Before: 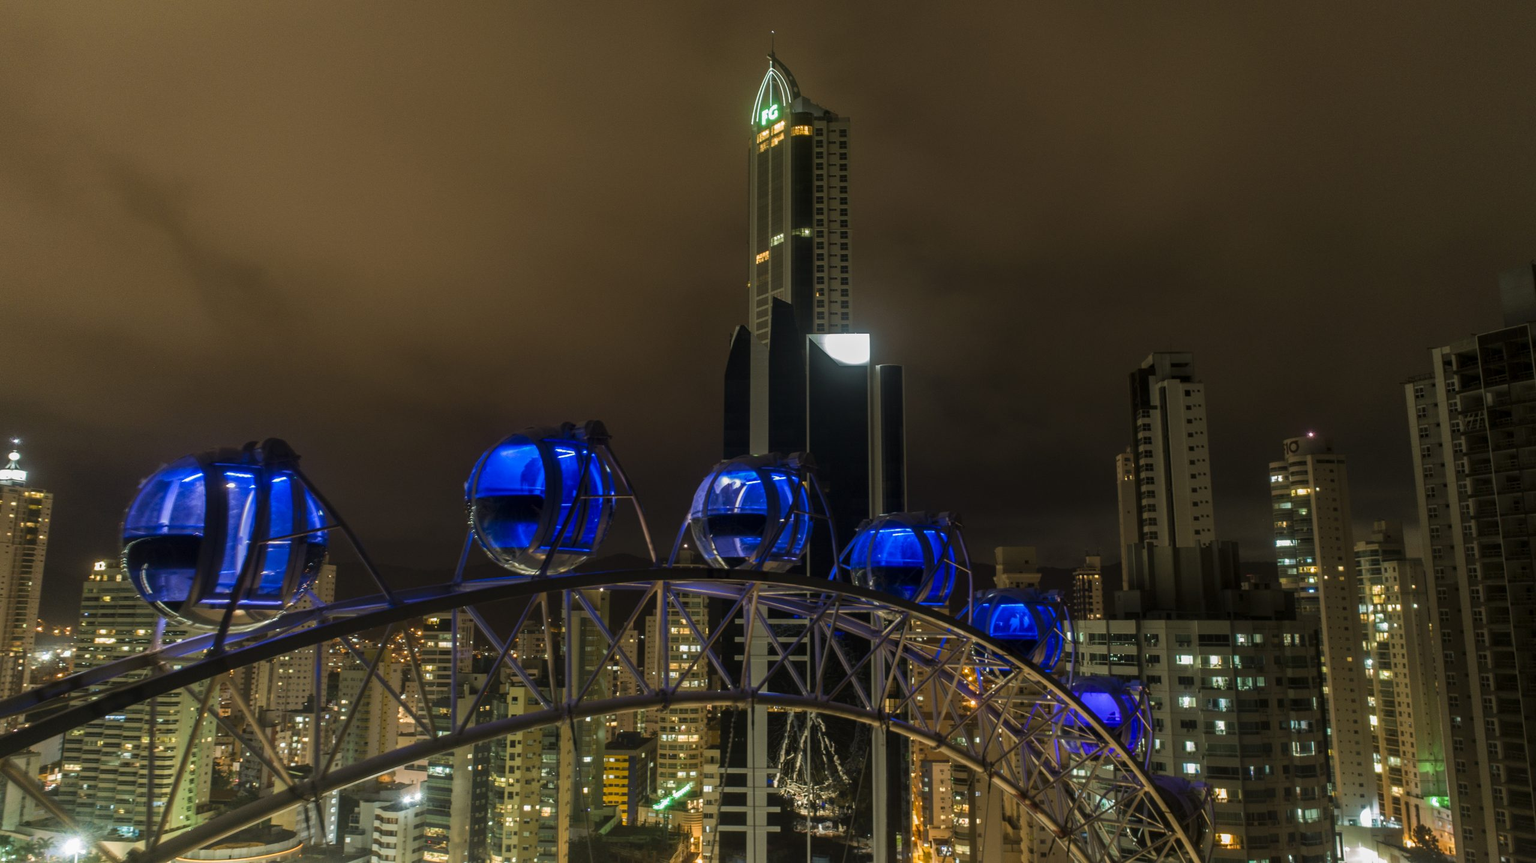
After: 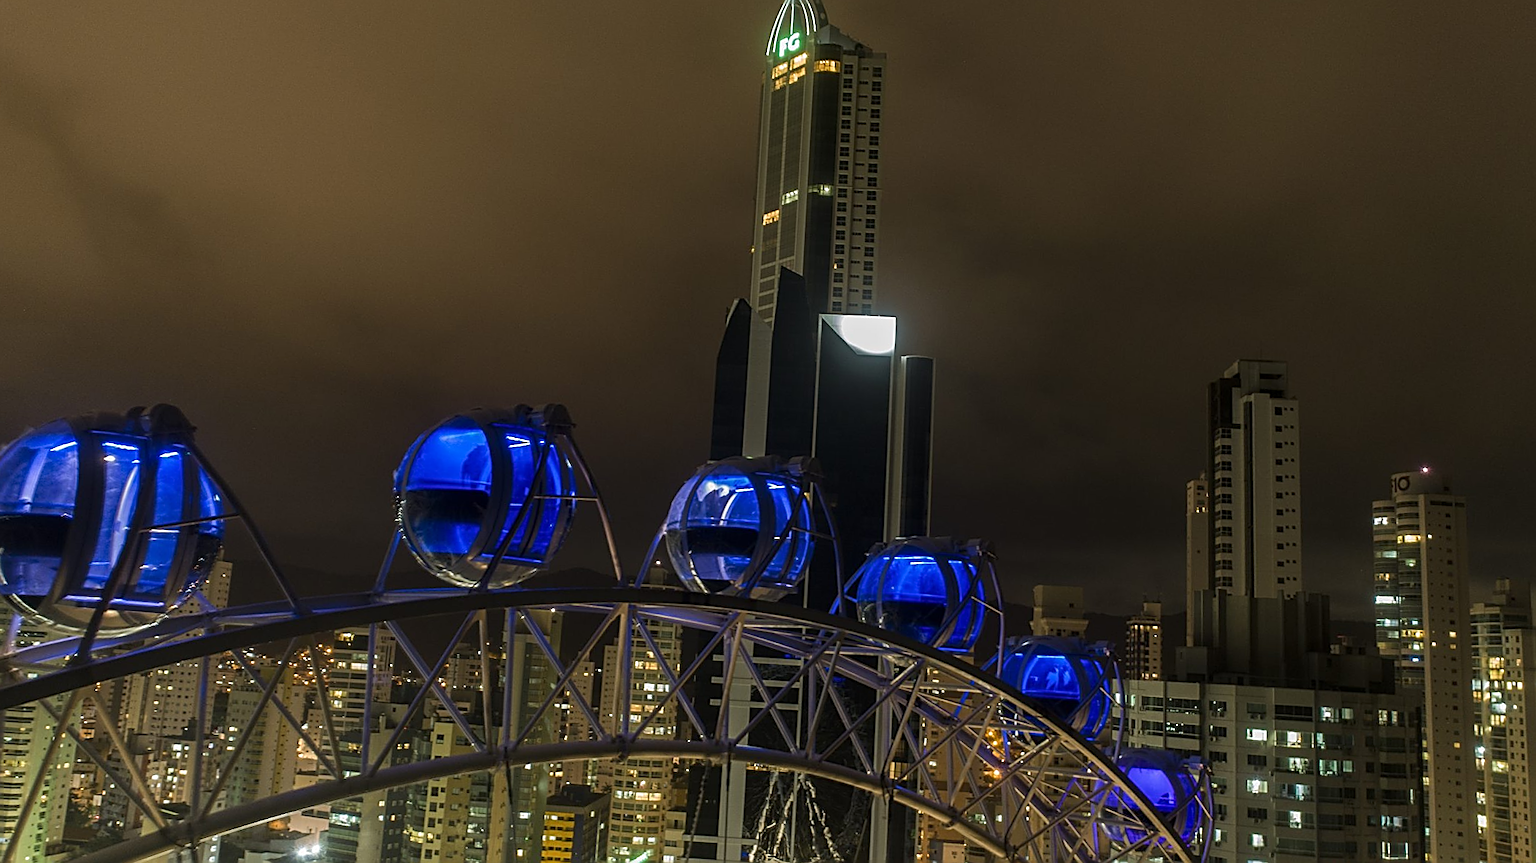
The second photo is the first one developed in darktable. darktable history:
tone equalizer: edges refinement/feathering 500, mask exposure compensation -1.57 EV, preserve details no
crop and rotate: angle -3.18°, left 5.057%, top 5.168%, right 4.749%, bottom 4.556%
sharpen: amount 0.993
